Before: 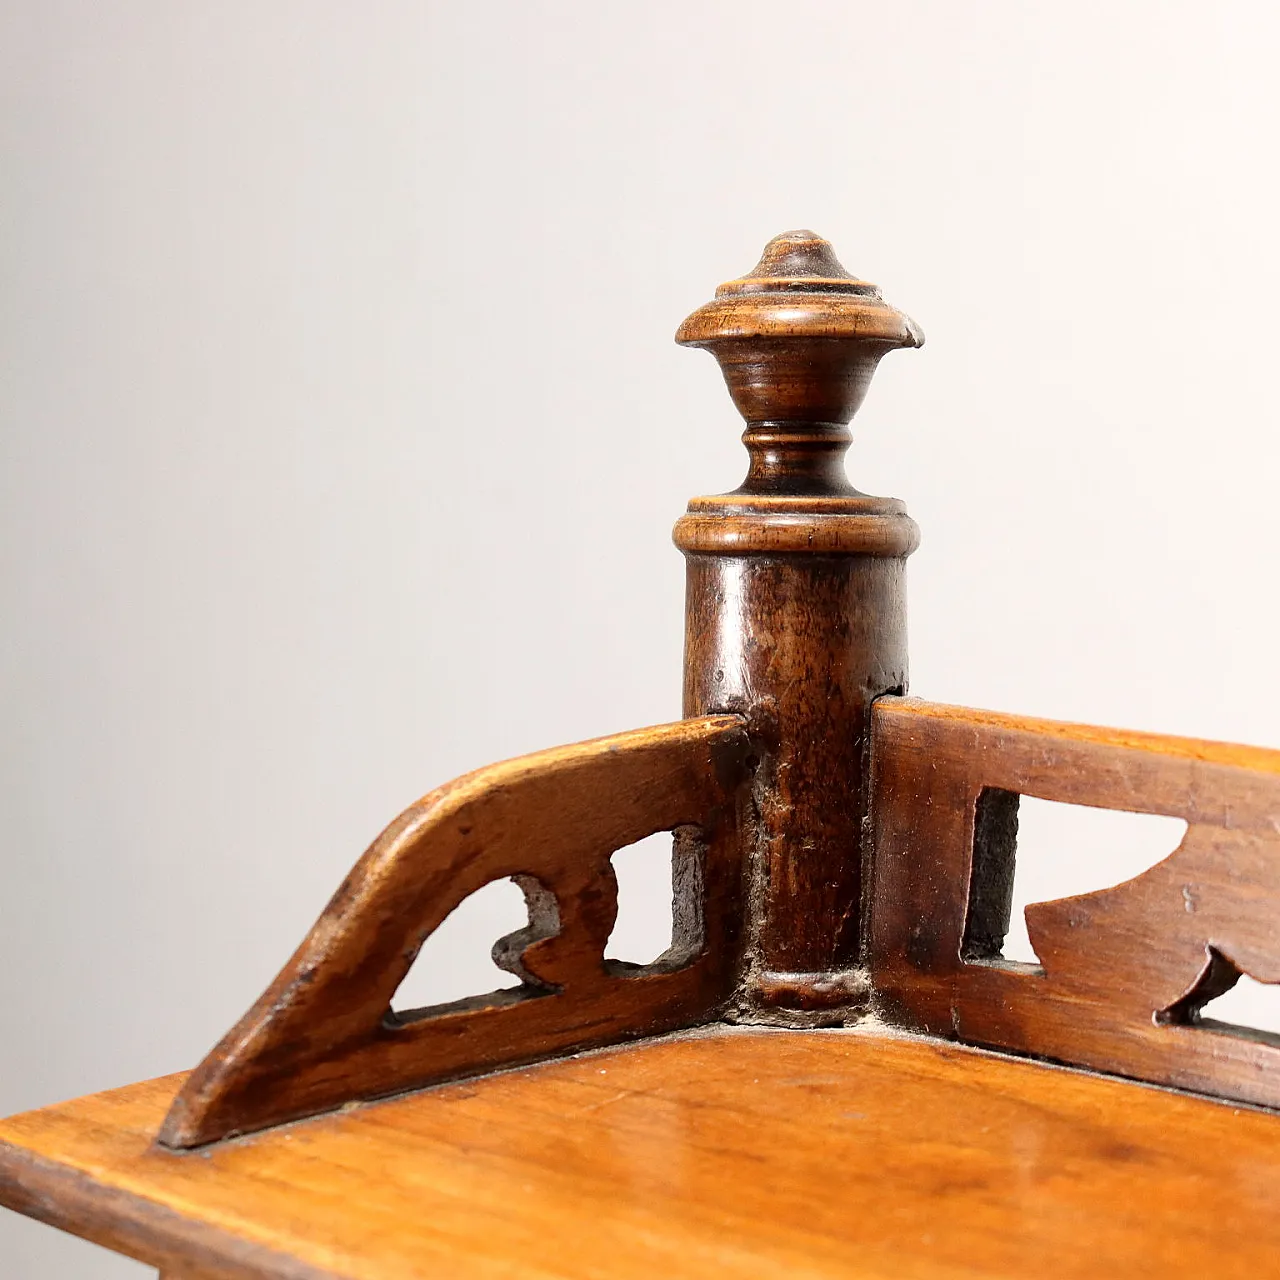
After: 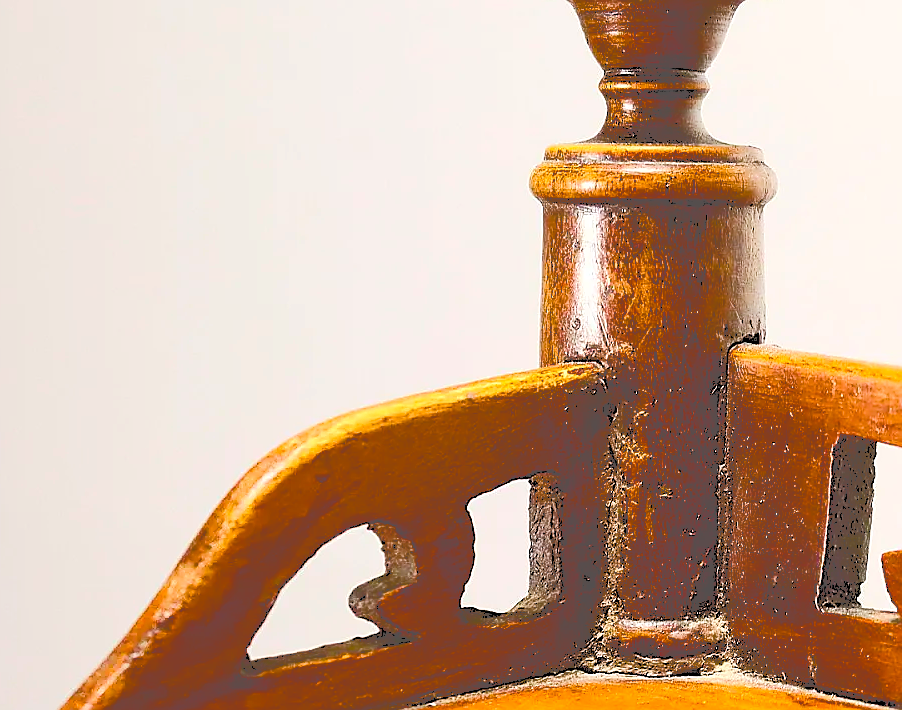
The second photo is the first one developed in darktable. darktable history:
color balance rgb: linear chroma grading › mid-tones 7.864%, perceptual saturation grading › global saturation 20%, perceptual saturation grading › highlights -13.959%, perceptual saturation grading › shadows 49.222%, perceptual brilliance grading › mid-tones 9.201%, perceptual brilliance grading › shadows 14.406%, global vibrance 45.414%
sharpen: radius 1.382, amount 1.247, threshold 0.804
tone curve: curves: ch0 [(0, 0) (0.003, 0.334) (0.011, 0.338) (0.025, 0.338) (0.044, 0.338) (0.069, 0.339) (0.1, 0.342) (0.136, 0.343) (0.177, 0.349) (0.224, 0.36) (0.277, 0.385) (0.335, 0.42) (0.399, 0.465) (0.468, 0.535) (0.543, 0.632) (0.623, 0.73) (0.709, 0.814) (0.801, 0.879) (0.898, 0.935) (1, 1)], color space Lab, independent channels, preserve colors none
crop: left 11.174%, top 27.576%, right 18.323%, bottom 16.944%
